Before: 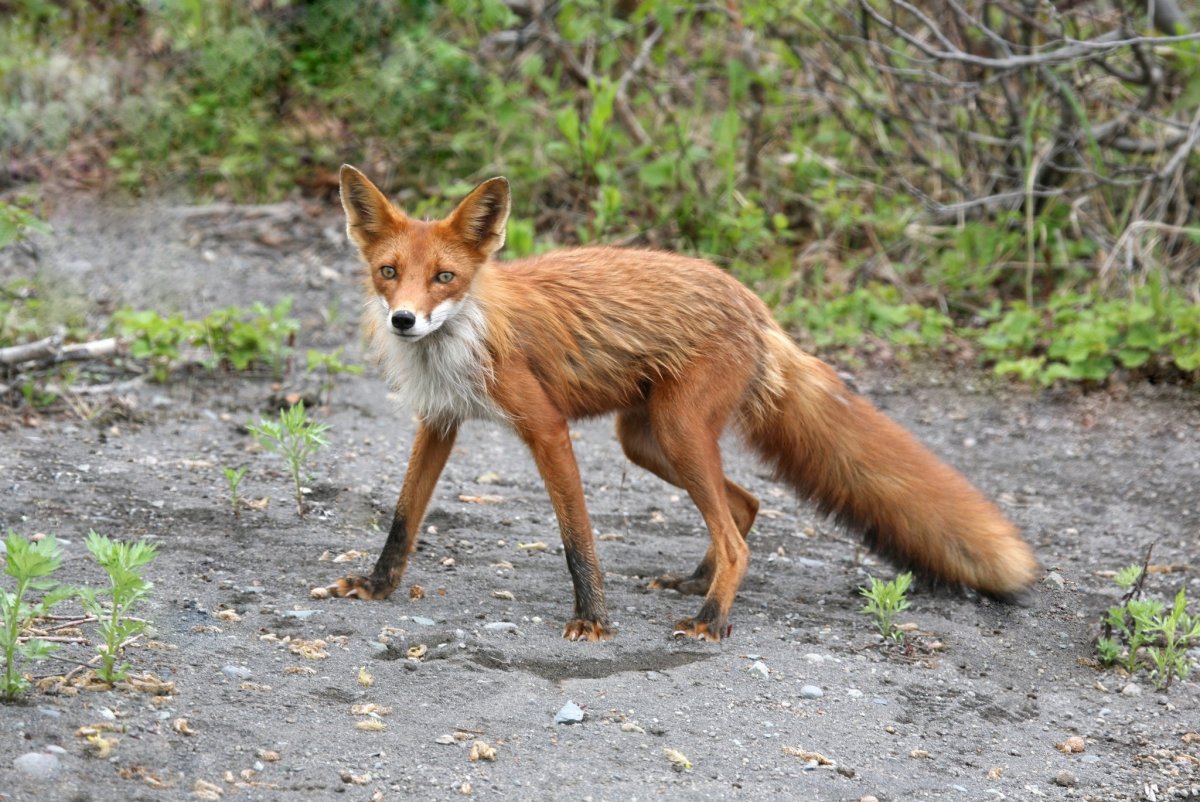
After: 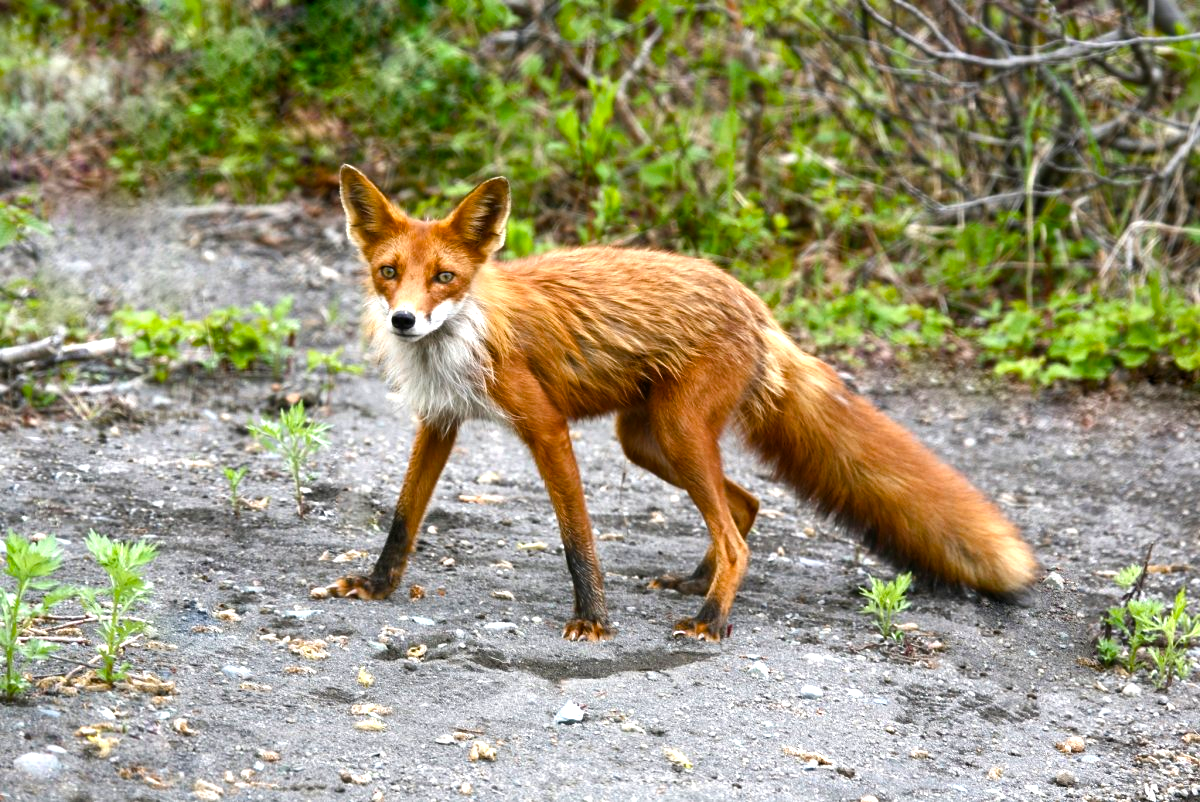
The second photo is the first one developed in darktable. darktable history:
color balance rgb: perceptual saturation grading › global saturation 27.359%, perceptual saturation grading › highlights -28.976%, perceptual saturation grading › mid-tones 15.655%, perceptual saturation grading › shadows 33.122%, perceptual brilliance grading › global brilliance 15.832%, perceptual brilliance grading › shadows -35.16%, global vibrance 26.334%, contrast 6.703%
